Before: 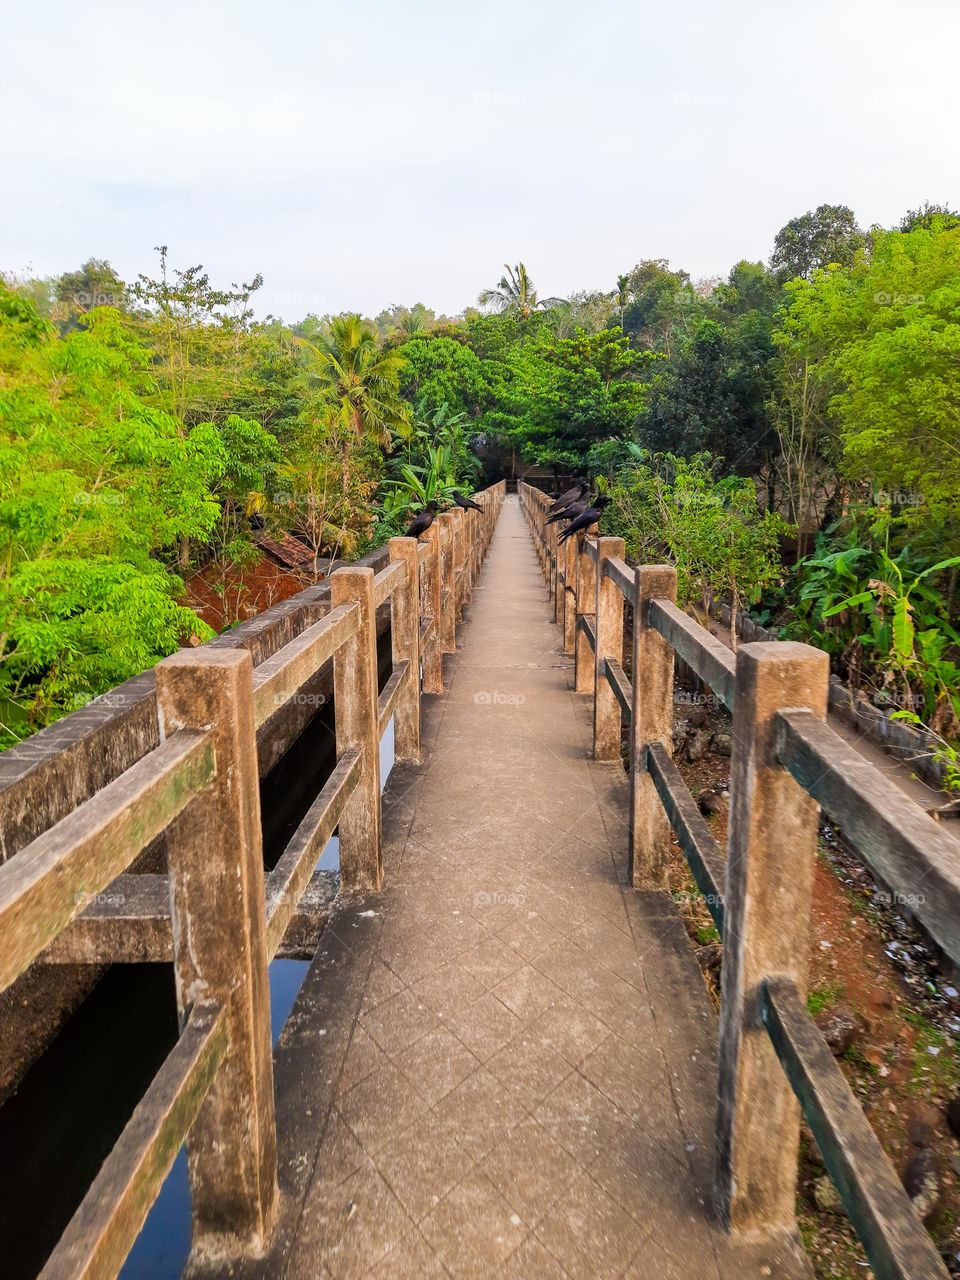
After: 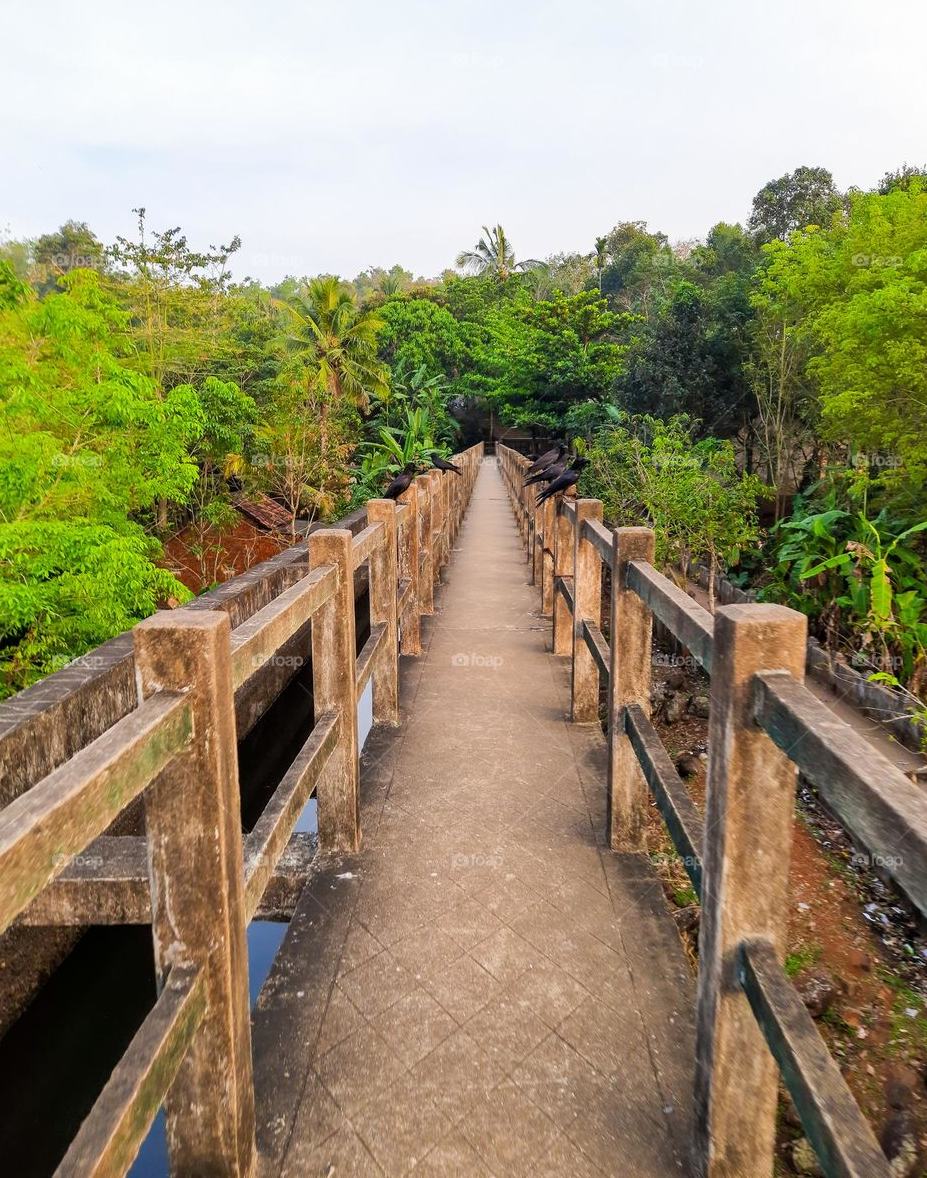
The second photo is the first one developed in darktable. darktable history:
crop: left 2.315%, top 2.973%, right 1.103%, bottom 4.97%
